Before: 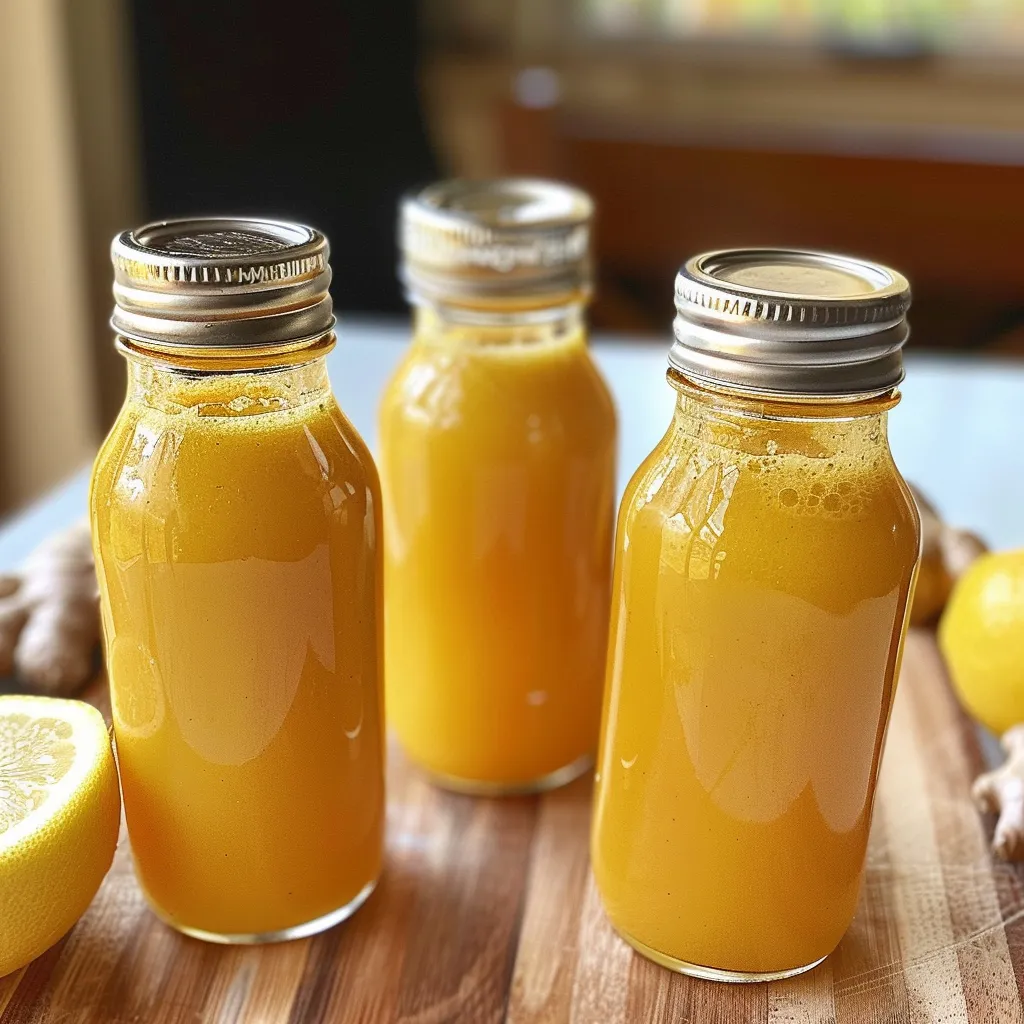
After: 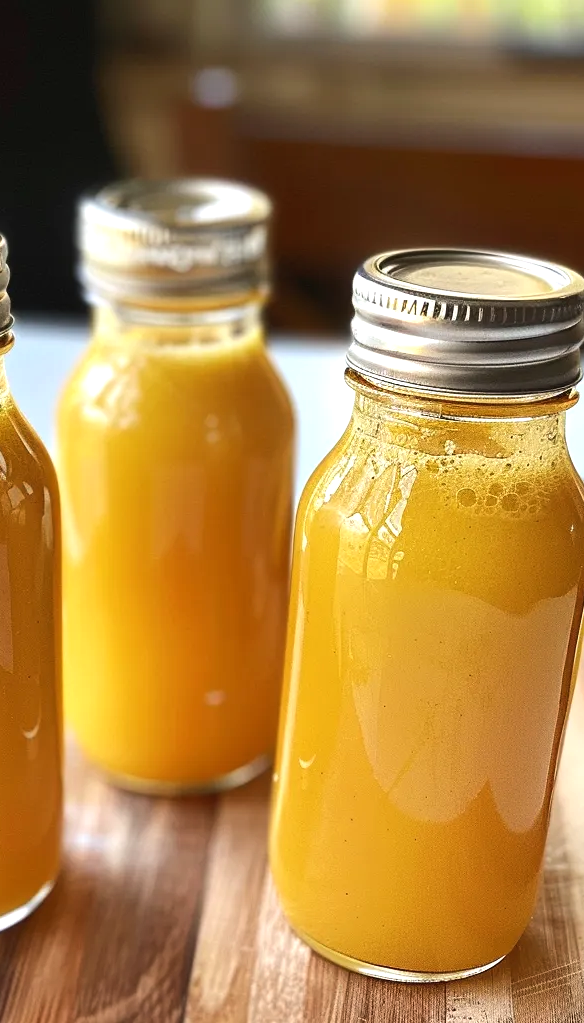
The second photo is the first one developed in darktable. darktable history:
crop: left 31.527%, top 0.006%, right 11.433%
tone equalizer: -8 EV -0.405 EV, -7 EV -0.37 EV, -6 EV -0.317 EV, -5 EV -0.222 EV, -3 EV 0.252 EV, -2 EV 0.319 EV, -1 EV 0.388 EV, +0 EV 0.42 EV, edges refinement/feathering 500, mask exposure compensation -1.57 EV, preserve details no
